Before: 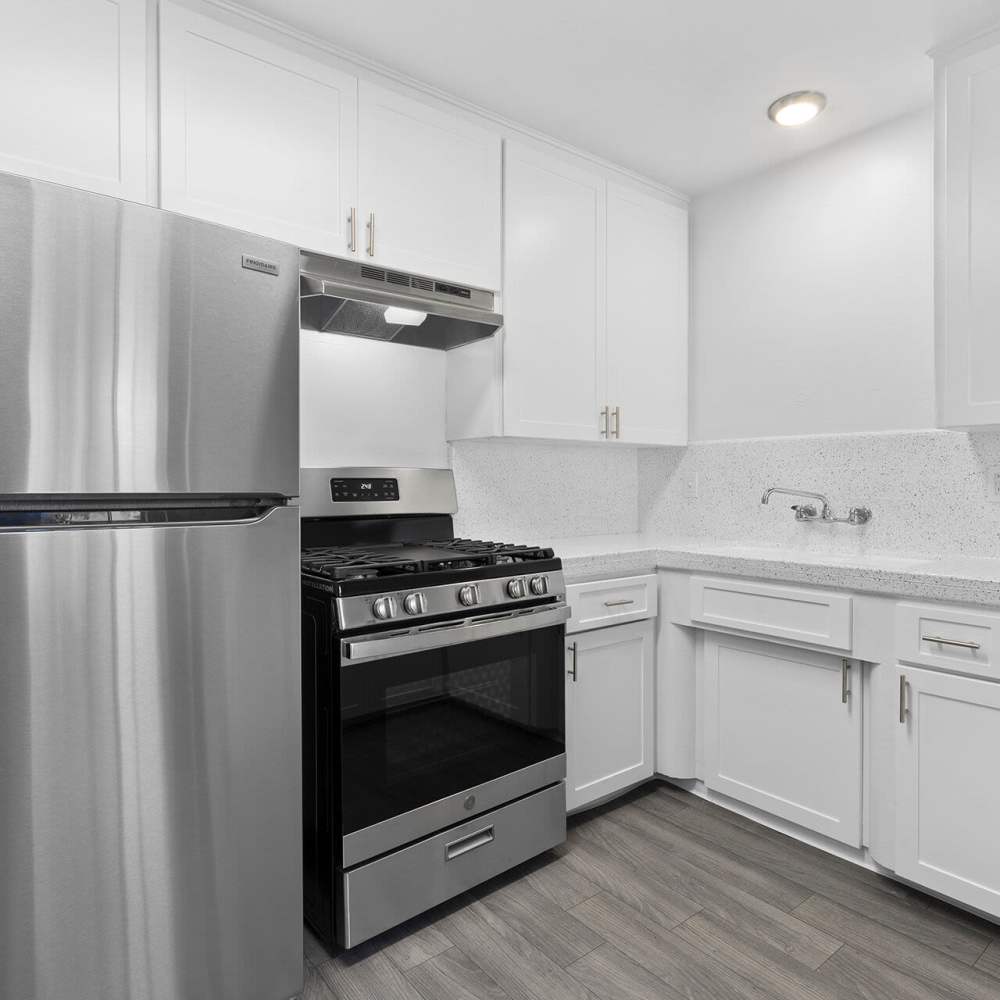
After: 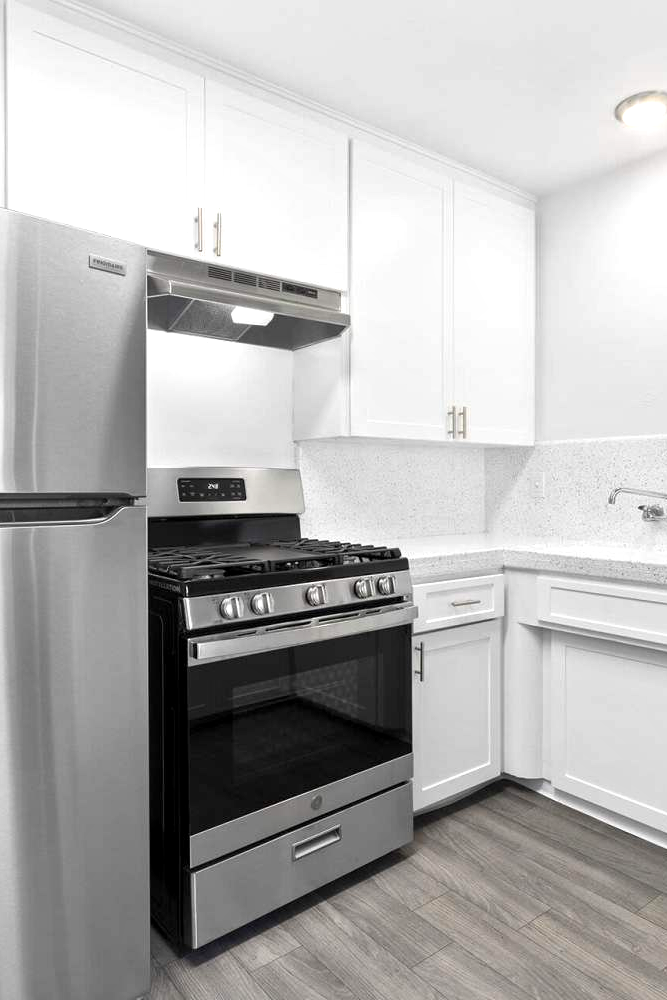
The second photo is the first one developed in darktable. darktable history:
exposure: black level correction 0.001, exposure 0.5 EV, compensate exposure bias true, compensate highlight preservation false
crop and rotate: left 15.357%, right 17.891%
local contrast: mode bilateral grid, contrast 21, coarseness 50, detail 120%, midtone range 0.2
